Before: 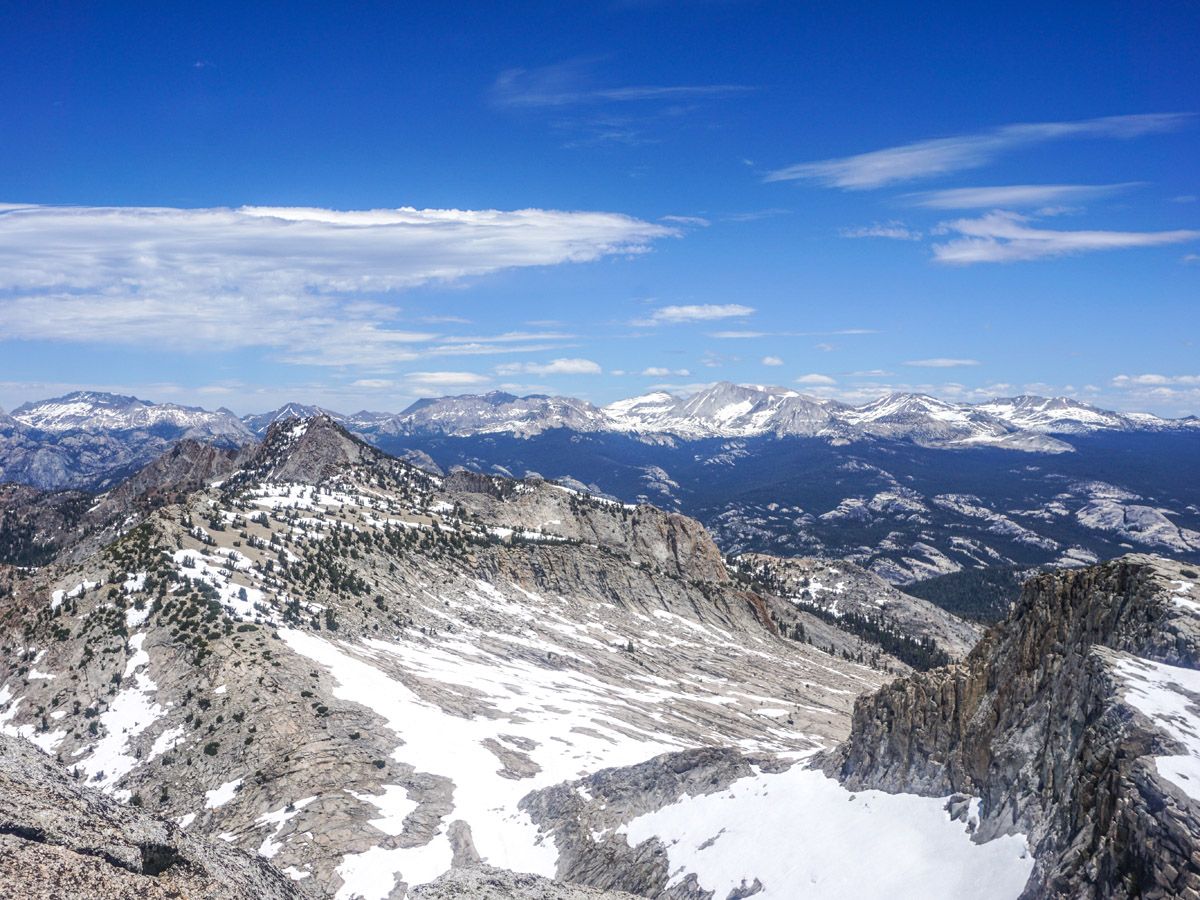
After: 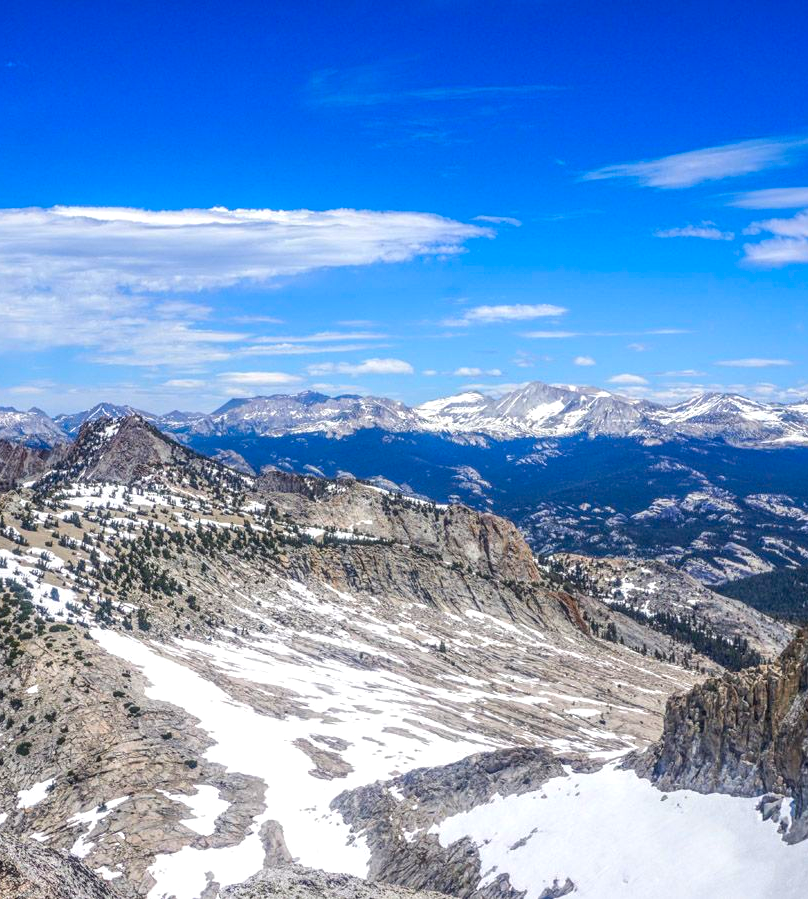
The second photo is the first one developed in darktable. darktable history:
local contrast: on, module defaults
crop and rotate: left 15.742%, right 16.92%
contrast brightness saturation: saturation 0.492
